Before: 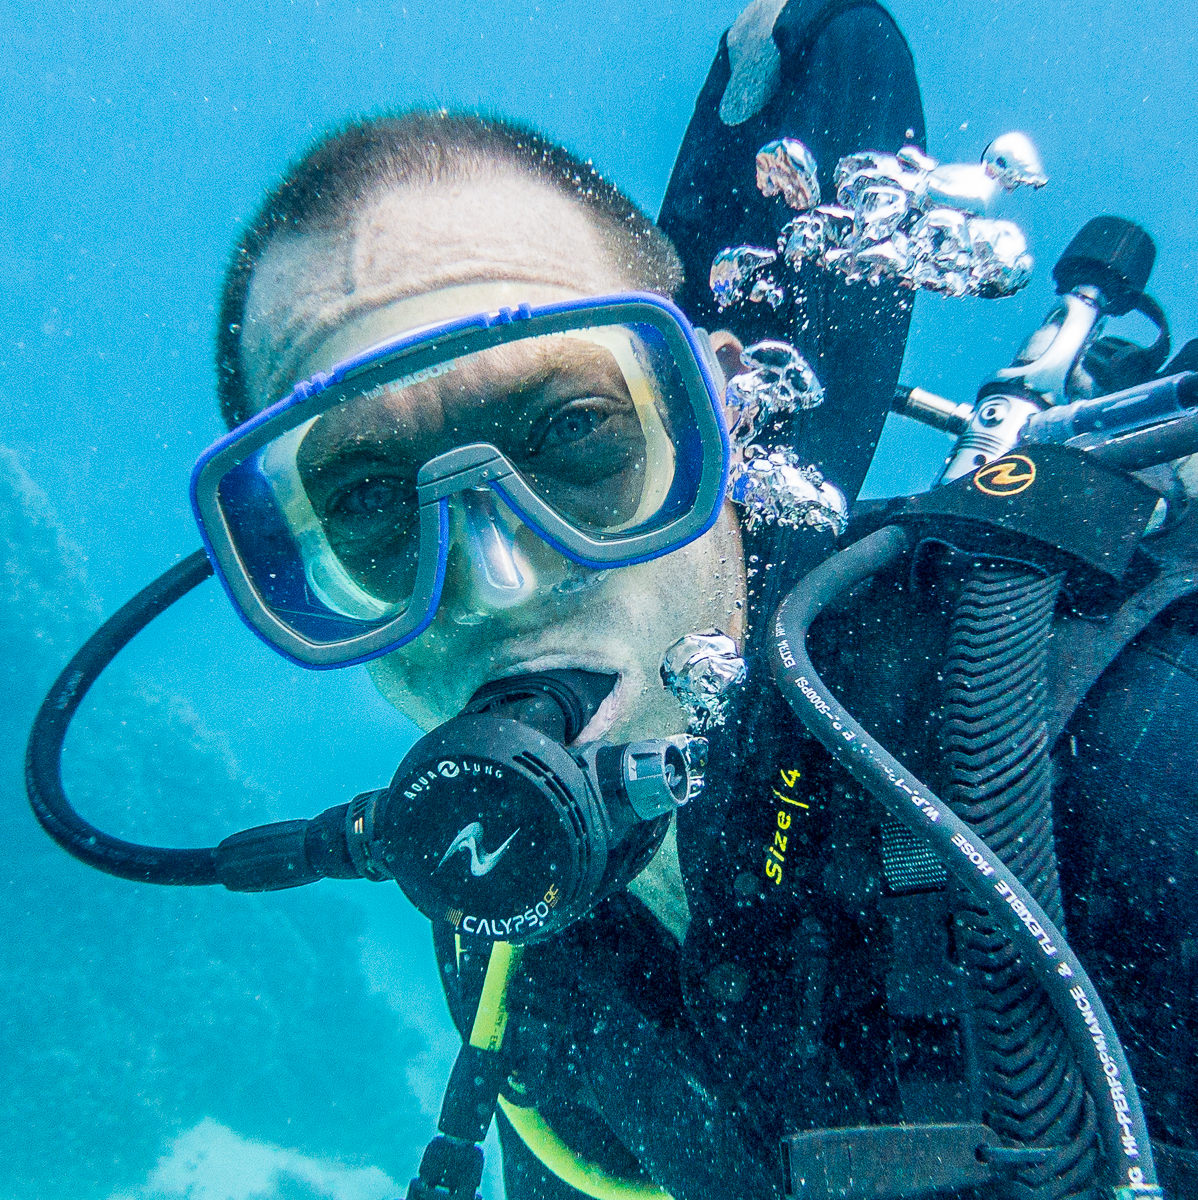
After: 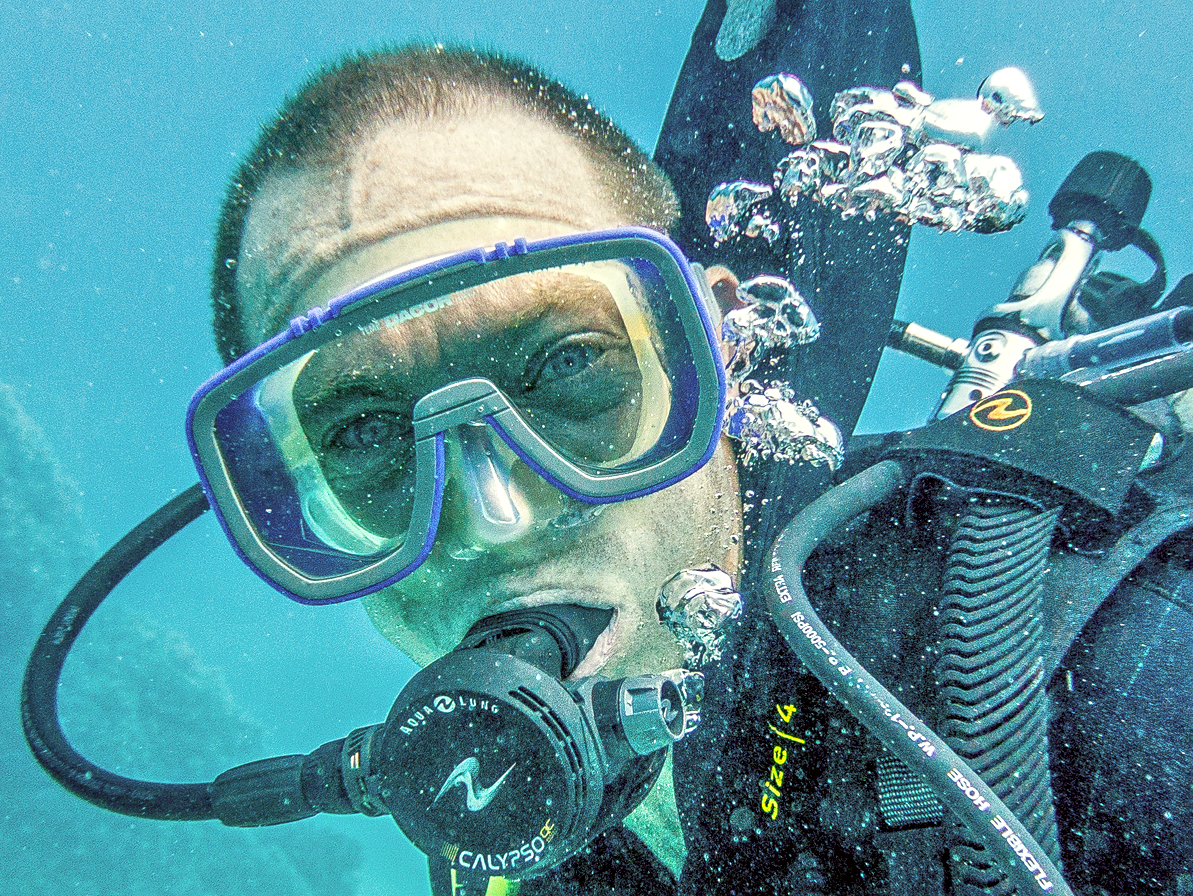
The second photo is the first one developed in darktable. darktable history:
color correction: highlights a* -1.43, highlights b* 10.12, shadows a* 0.395, shadows b* 19.35
local contrast: detail 130%
tone equalizer: -7 EV 0.15 EV, -6 EV 0.6 EV, -5 EV 1.15 EV, -4 EV 1.33 EV, -3 EV 1.15 EV, -2 EV 0.6 EV, -1 EV 0.15 EV, mask exposure compensation -0.5 EV
sharpen: amount 0.2
crop: left 0.387%, top 5.469%, bottom 19.809%
